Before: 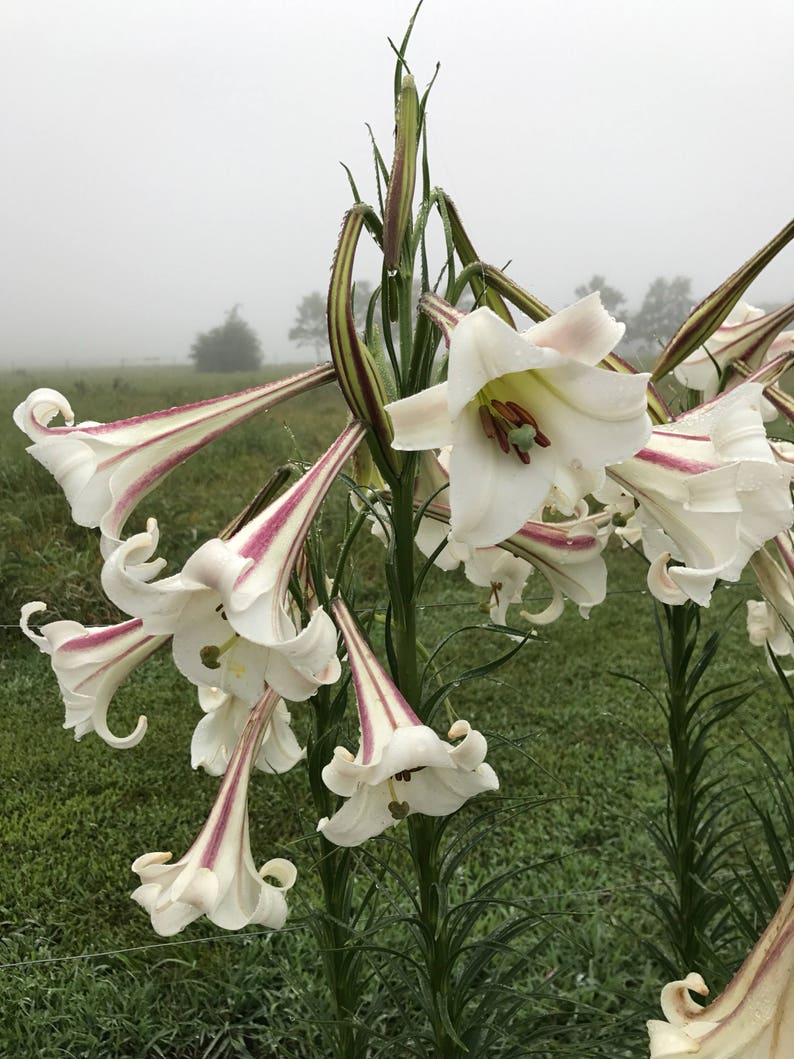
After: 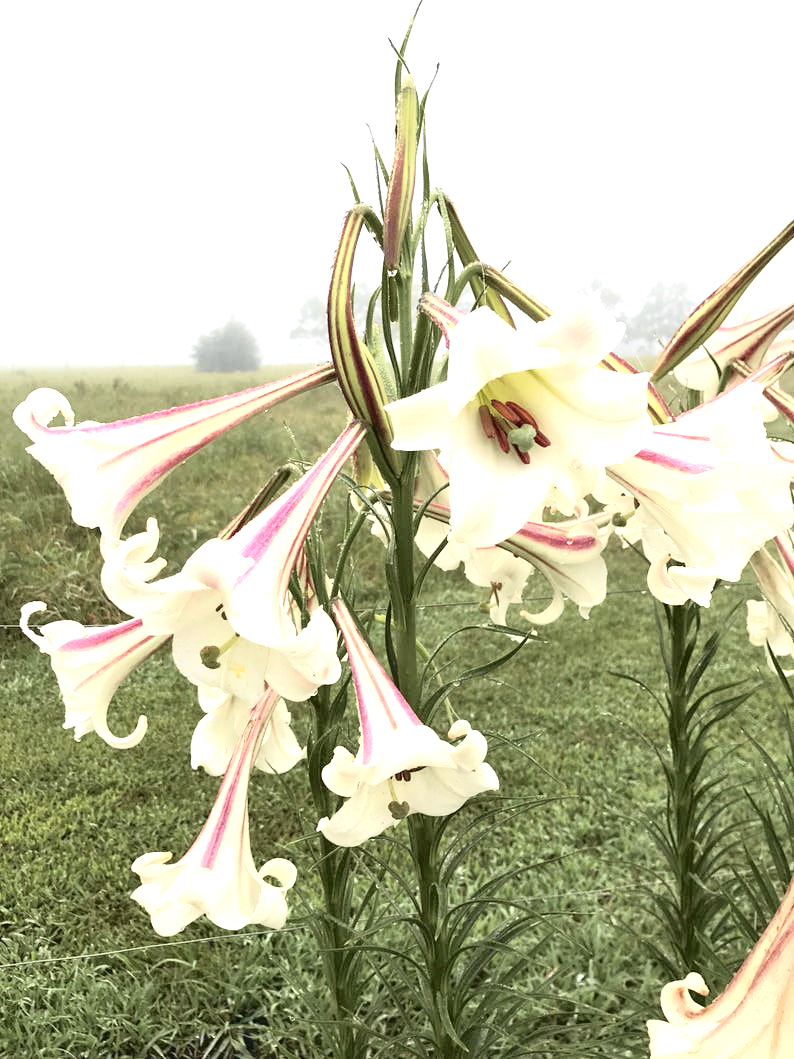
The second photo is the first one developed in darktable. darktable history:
exposure: black level correction 0, exposure 1.388 EV, compensate exposure bias true, compensate highlight preservation false
tone curve: curves: ch0 [(0, 0.009) (0.105, 0.08) (0.195, 0.18) (0.283, 0.316) (0.384, 0.434) (0.485, 0.531) (0.638, 0.69) (0.81, 0.872) (1, 0.977)]; ch1 [(0, 0) (0.161, 0.092) (0.35, 0.33) (0.379, 0.401) (0.456, 0.469) (0.498, 0.502) (0.52, 0.536) (0.586, 0.617) (0.635, 0.655) (1, 1)]; ch2 [(0, 0) (0.371, 0.362) (0.437, 0.437) (0.483, 0.484) (0.53, 0.515) (0.56, 0.571) (0.622, 0.606) (1, 1)], color space Lab, independent channels, preserve colors none
